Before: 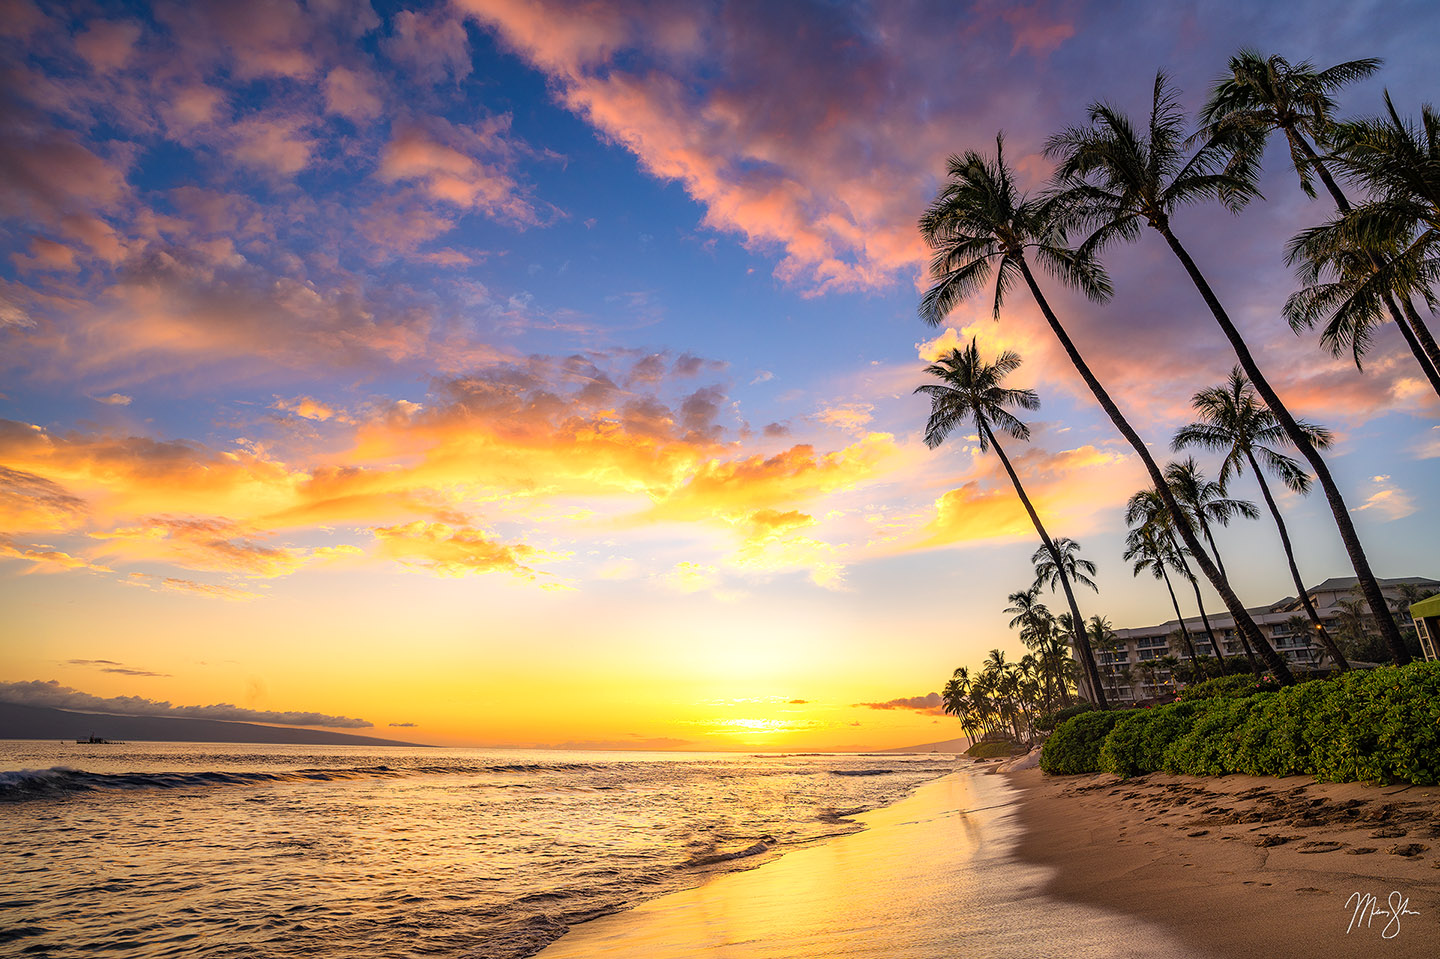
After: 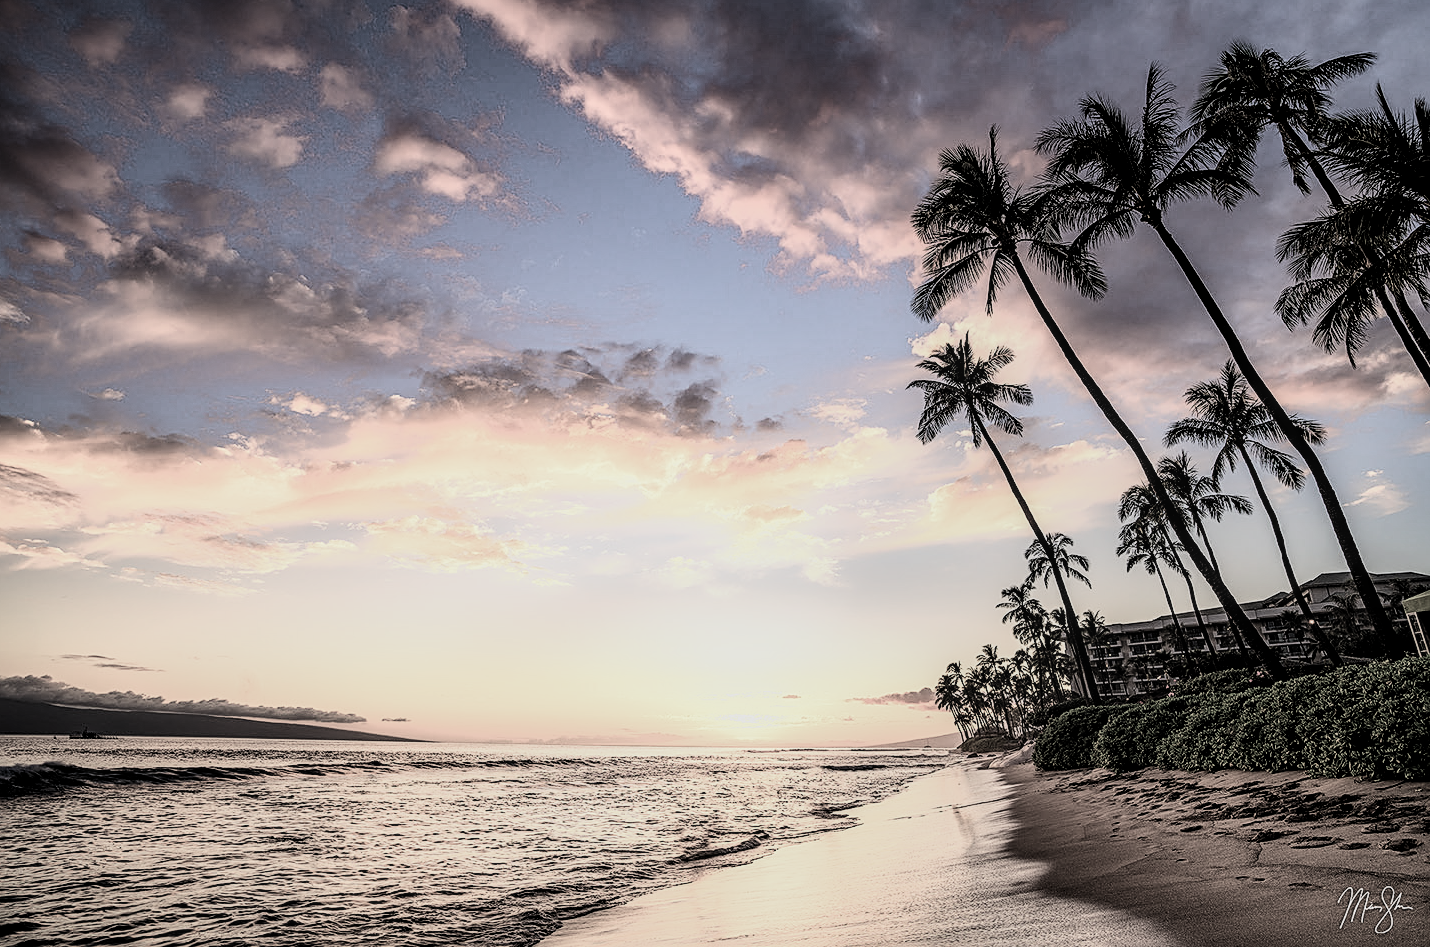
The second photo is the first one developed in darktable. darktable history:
filmic rgb: black relative exposure -5.02 EV, white relative exposure 3.99 EV, threshold 5.96 EV, hardness 2.89, contrast 1.399, highlights saturation mix -30.72%, color science v5 (2021), contrast in shadows safe, contrast in highlights safe, enable highlight reconstruction true
color zones: curves: ch0 [(0, 0.5) (0.143, 0.5) (0.286, 0.5) (0.429, 0.504) (0.571, 0.5) (0.714, 0.509) (0.857, 0.5) (1, 0.5)]; ch1 [(0, 0.425) (0.143, 0.425) (0.286, 0.375) (0.429, 0.405) (0.571, 0.5) (0.714, 0.47) (0.857, 0.425) (1, 0.435)]; ch2 [(0, 0.5) (0.143, 0.5) (0.286, 0.5) (0.429, 0.517) (0.571, 0.5) (0.714, 0.51) (0.857, 0.5) (1, 0.5)]
exposure: exposure -0.179 EV, compensate highlight preservation false
sharpen: on, module defaults
local contrast: detail 130%
crop: left 0.495%, top 0.569%, right 0.137%, bottom 0.649%
velvia: strength 15.36%
contrast brightness saturation: contrast 0.152, brightness 0.042
